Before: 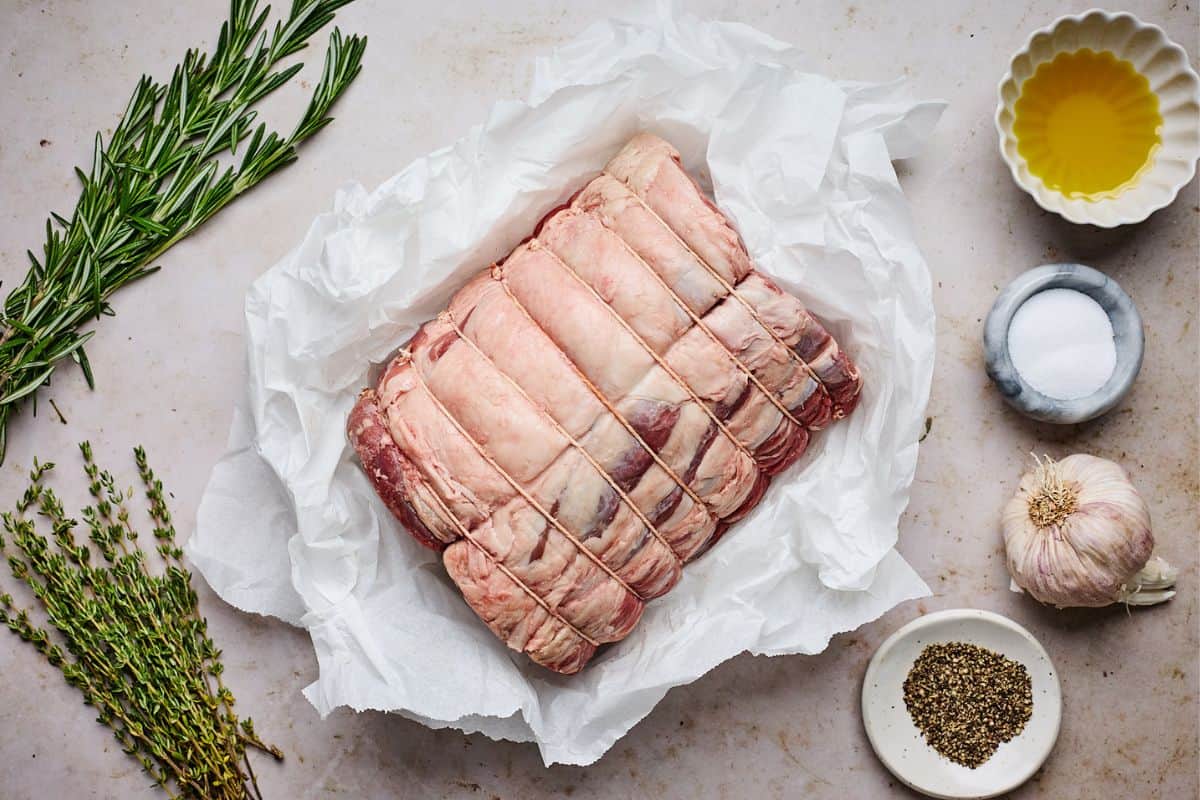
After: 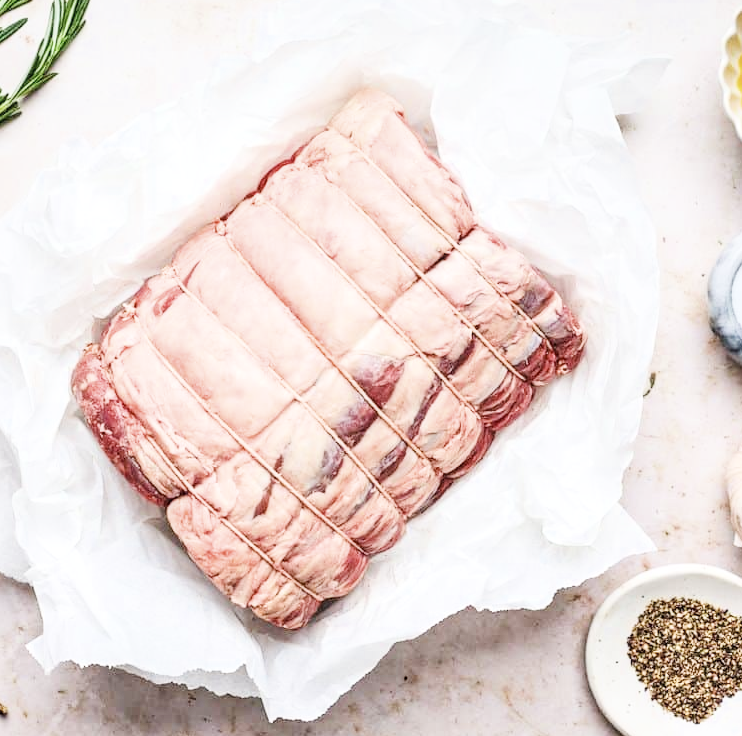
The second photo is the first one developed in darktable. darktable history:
local contrast: on, module defaults
filmic rgb: black relative exposure -7.65 EV, white relative exposure 4.56 EV, hardness 3.61, contrast 1.052
contrast brightness saturation: saturation -0.168
exposure: black level correction 0, exposure 1.946 EV, compensate exposure bias true, compensate highlight preservation false
crop and rotate: left 23.075%, top 5.645%, right 15.009%, bottom 2.315%
